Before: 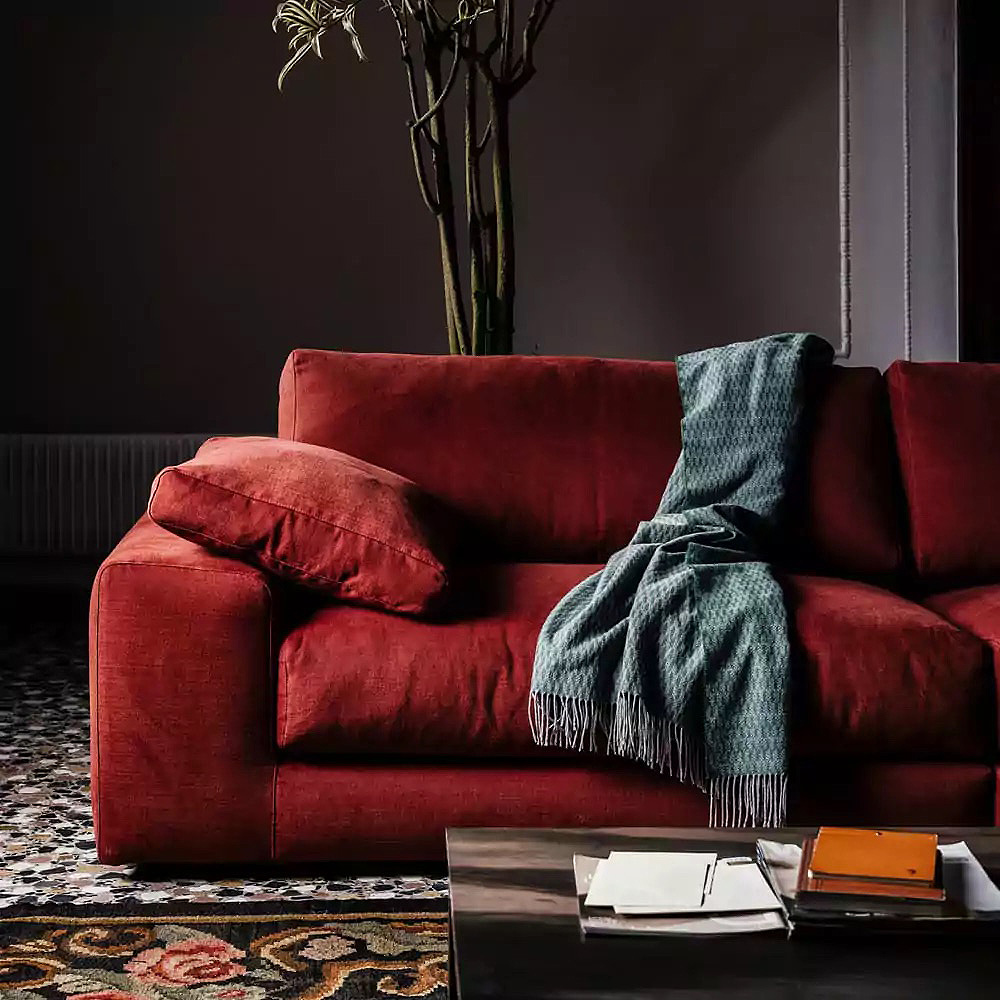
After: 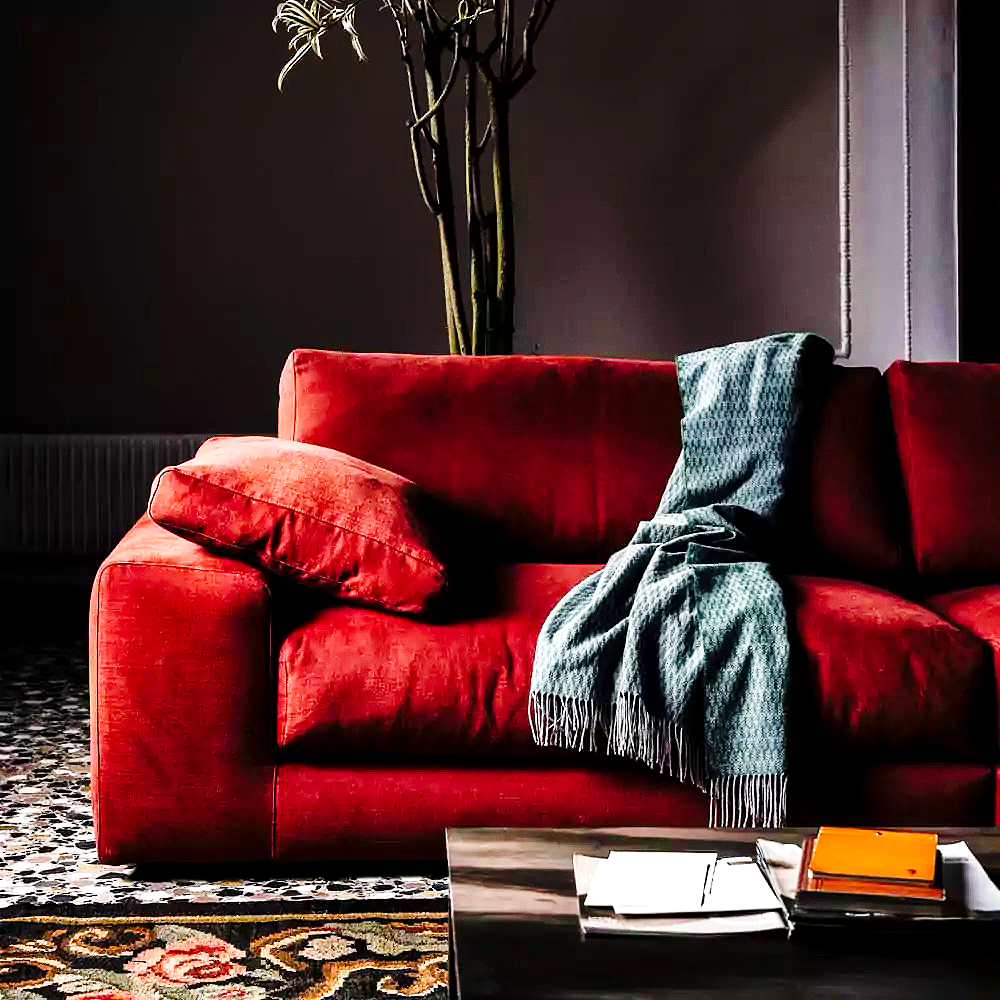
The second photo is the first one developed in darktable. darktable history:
base curve: curves: ch0 [(0, 0) (0.036, 0.025) (0.121, 0.166) (0.206, 0.329) (0.605, 0.79) (1, 1)], preserve colors none
exposure: black level correction 0.001, exposure 0.675 EV, compensate highlight preservation false
contrast equalizer: y [[0.518, 0.517, 0.501, 0.5, 0.5, 0.5], [0.5 ×6], [0.5 ×6], [0 ×6], [0 ×6]]
